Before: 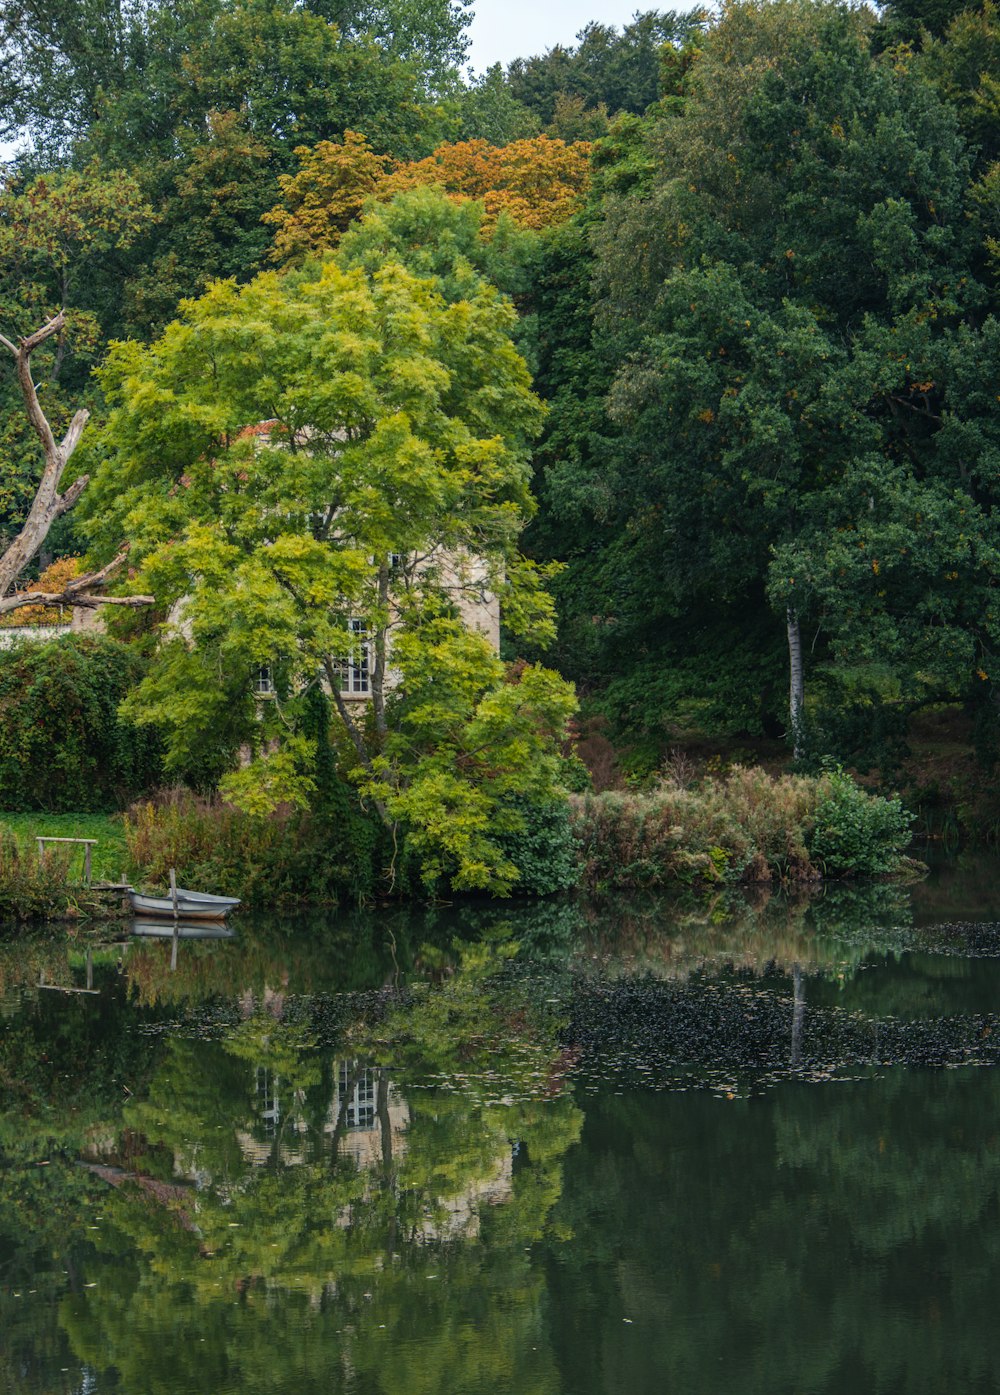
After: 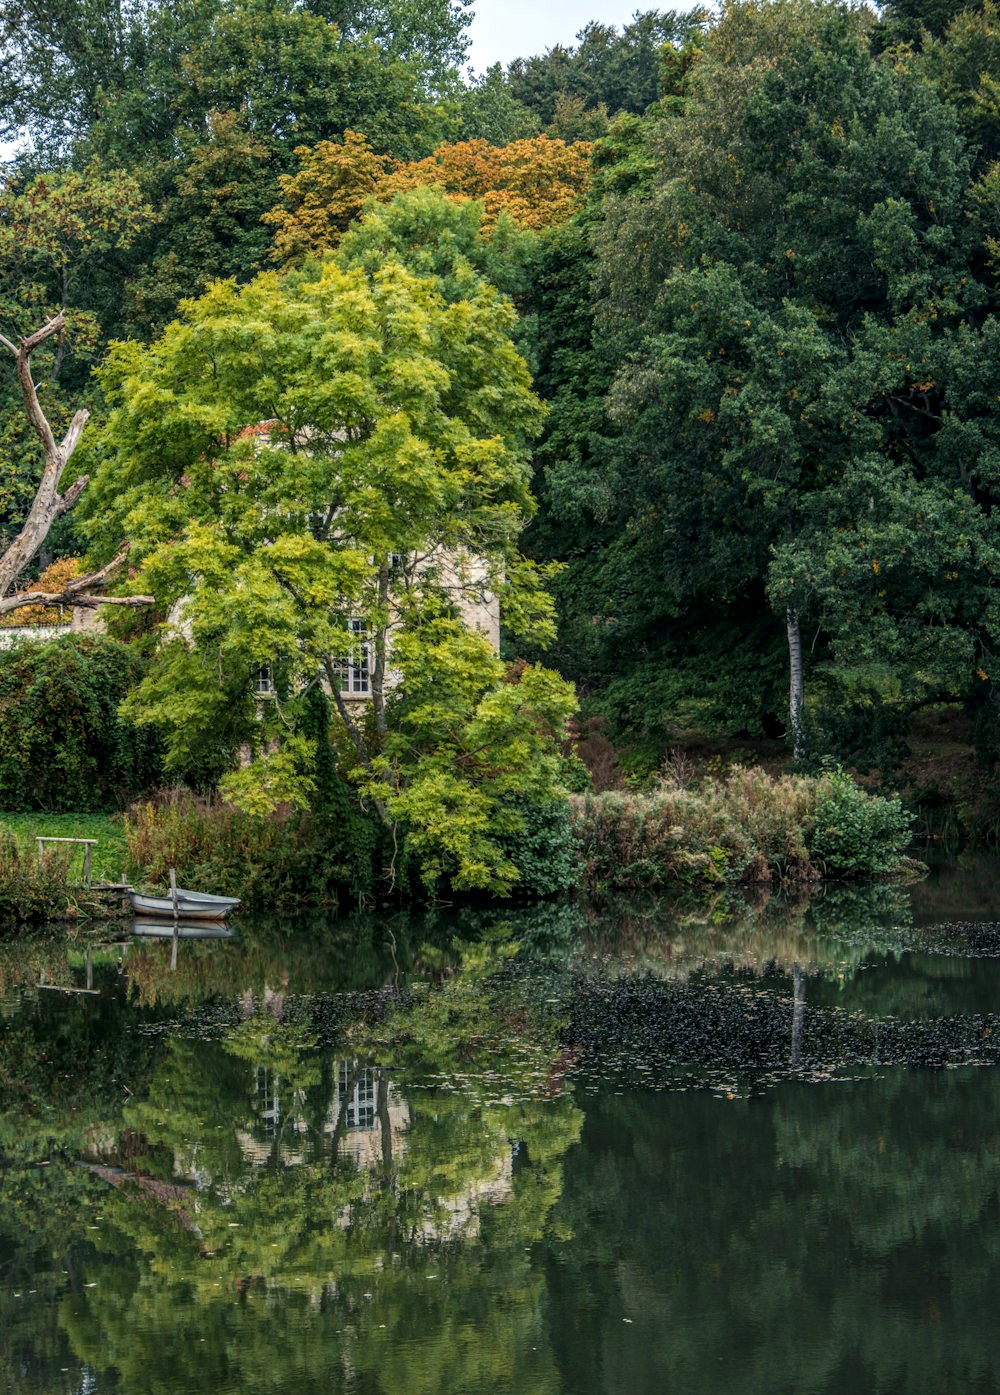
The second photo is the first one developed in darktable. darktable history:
local contrast: highlights 61%, detail 143%, midtone range 0.428
